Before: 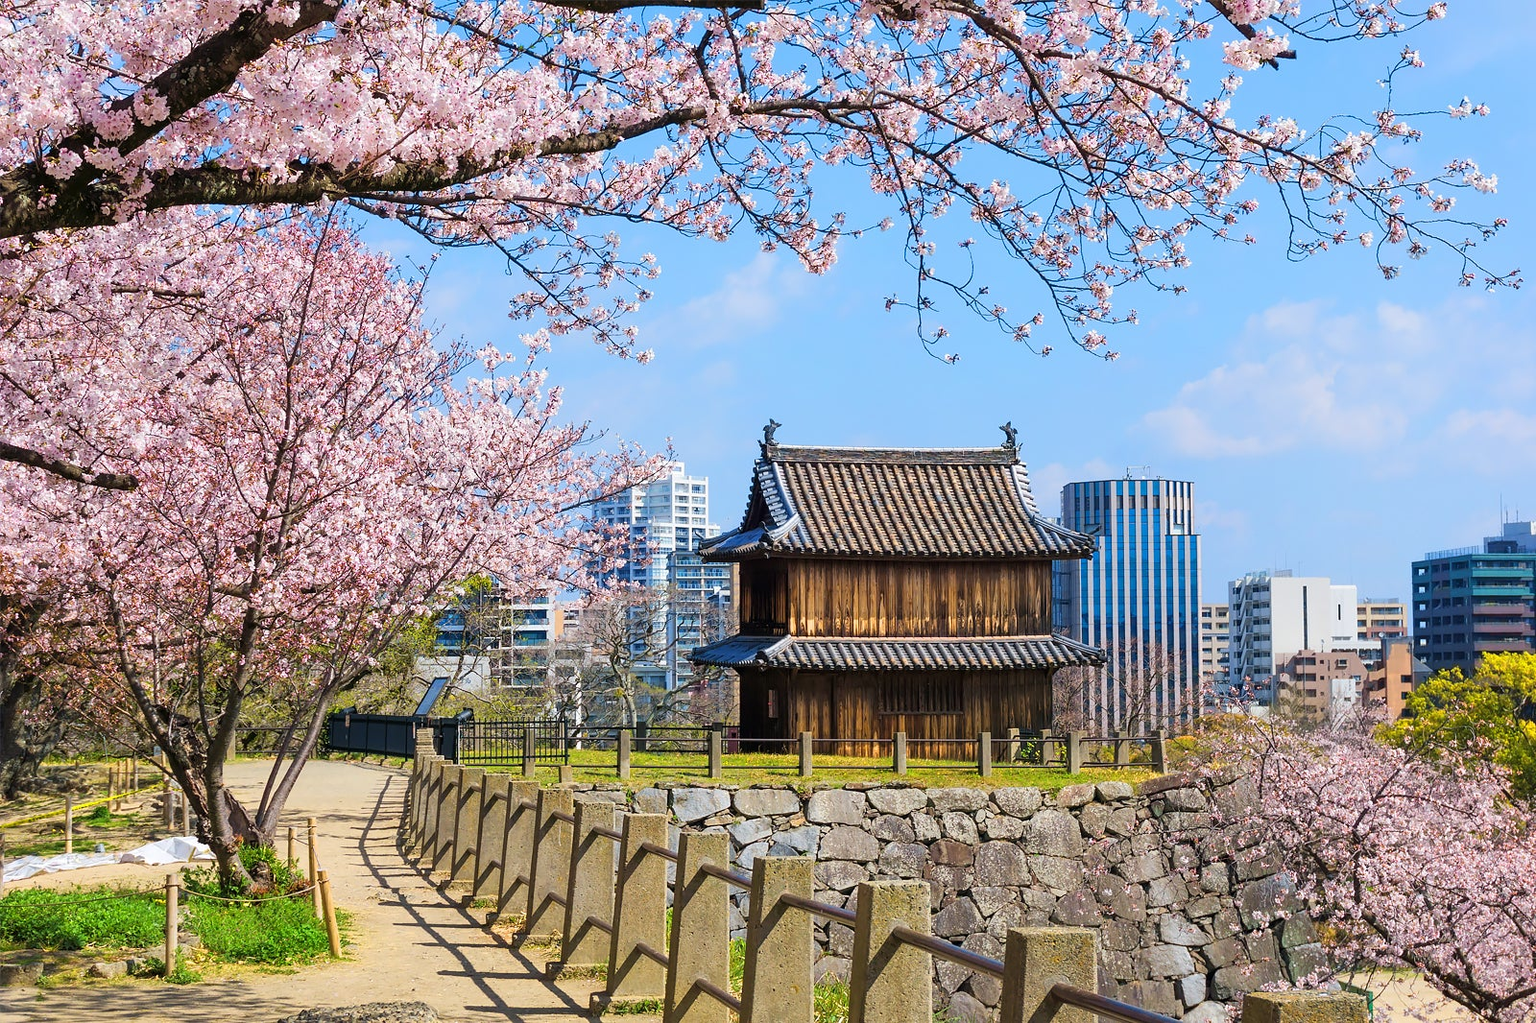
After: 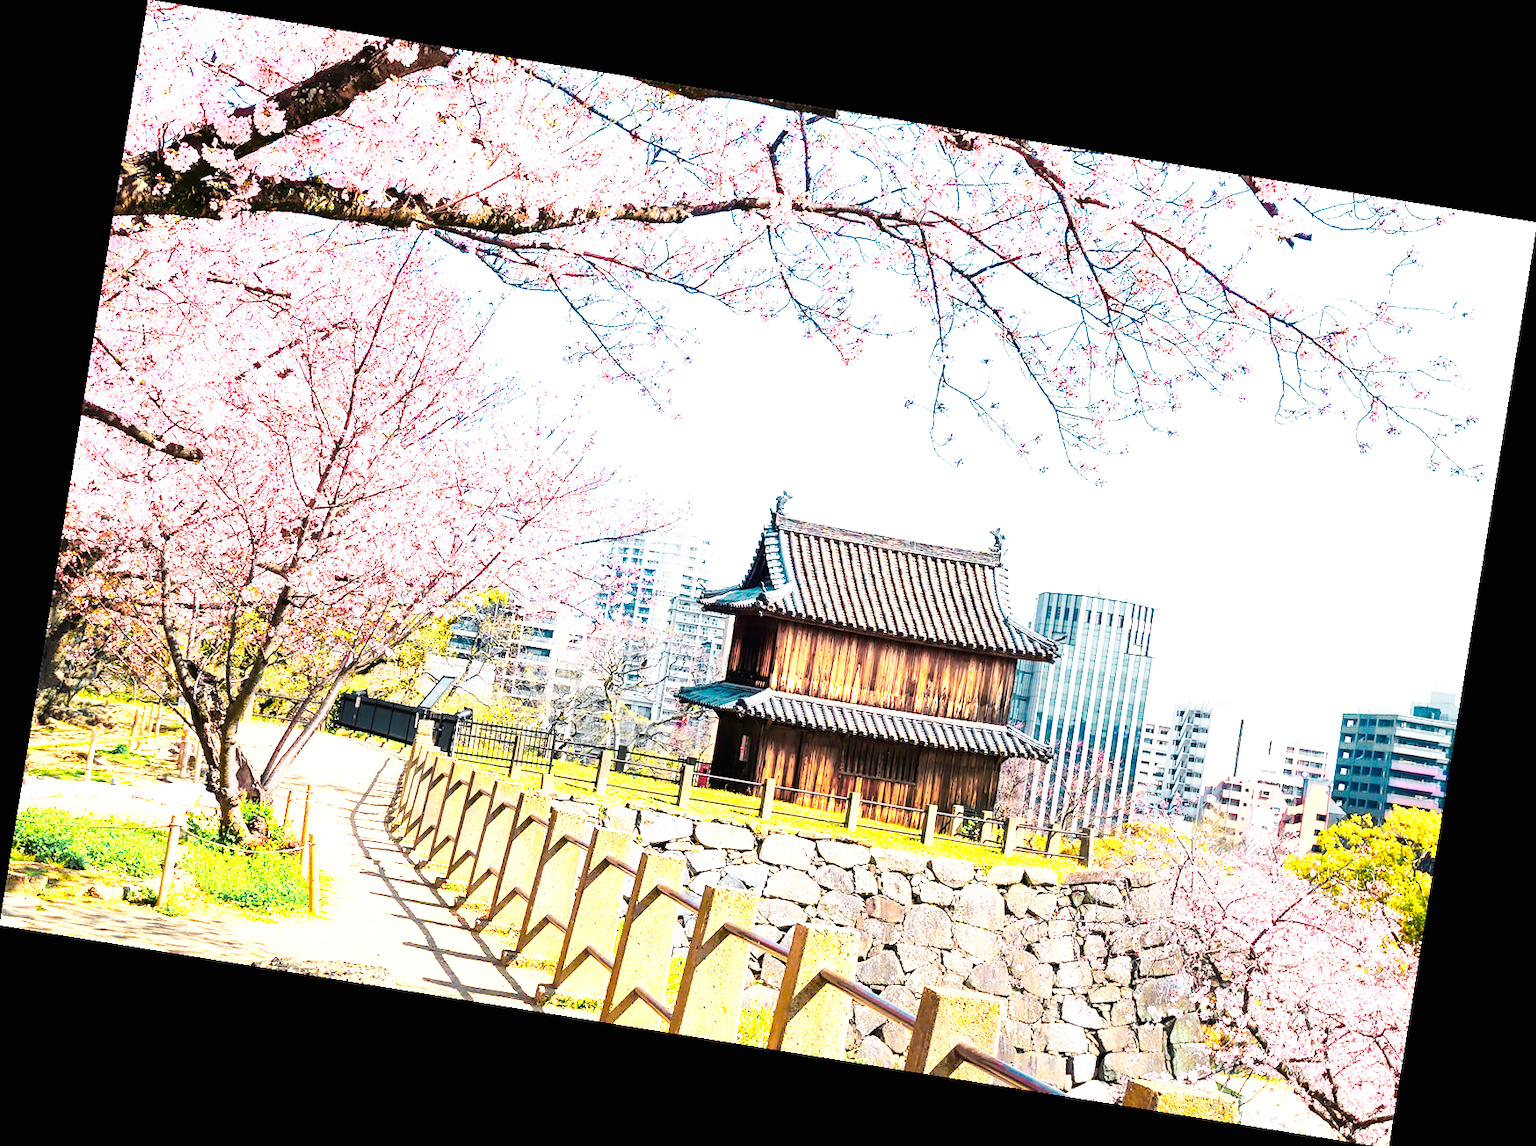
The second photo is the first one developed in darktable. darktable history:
exposure: black level correction 0, exposure 0.7 EV, compensate exposure bias true, compensate highlight preservation false
color zones: curves: ch0 [(0.257, 0.558) (0.75, 0.565)]; ch1 [(0.004, 0.857) (0.14, 0.416) (0.257, 0.695) (0.442, 0.032) (0.736, 0.266) (0.891, 0.741)]; ch2 [(0, 0.623) (0.112, 0.436) (0.271, 0.474) (0.516, 0.64) (0.743, 0.286)]
rotate and perspective: rotation 9.12°, automatic cropping off
base curve: curves: ch0 [(0, 0) (0.007, 0.004) (0.027, 0.03) (0.046, 0.07) (0.207, 0.54) (0.442, 0.872) (0.673, 0.972) (1, 1)], preserve colors none
